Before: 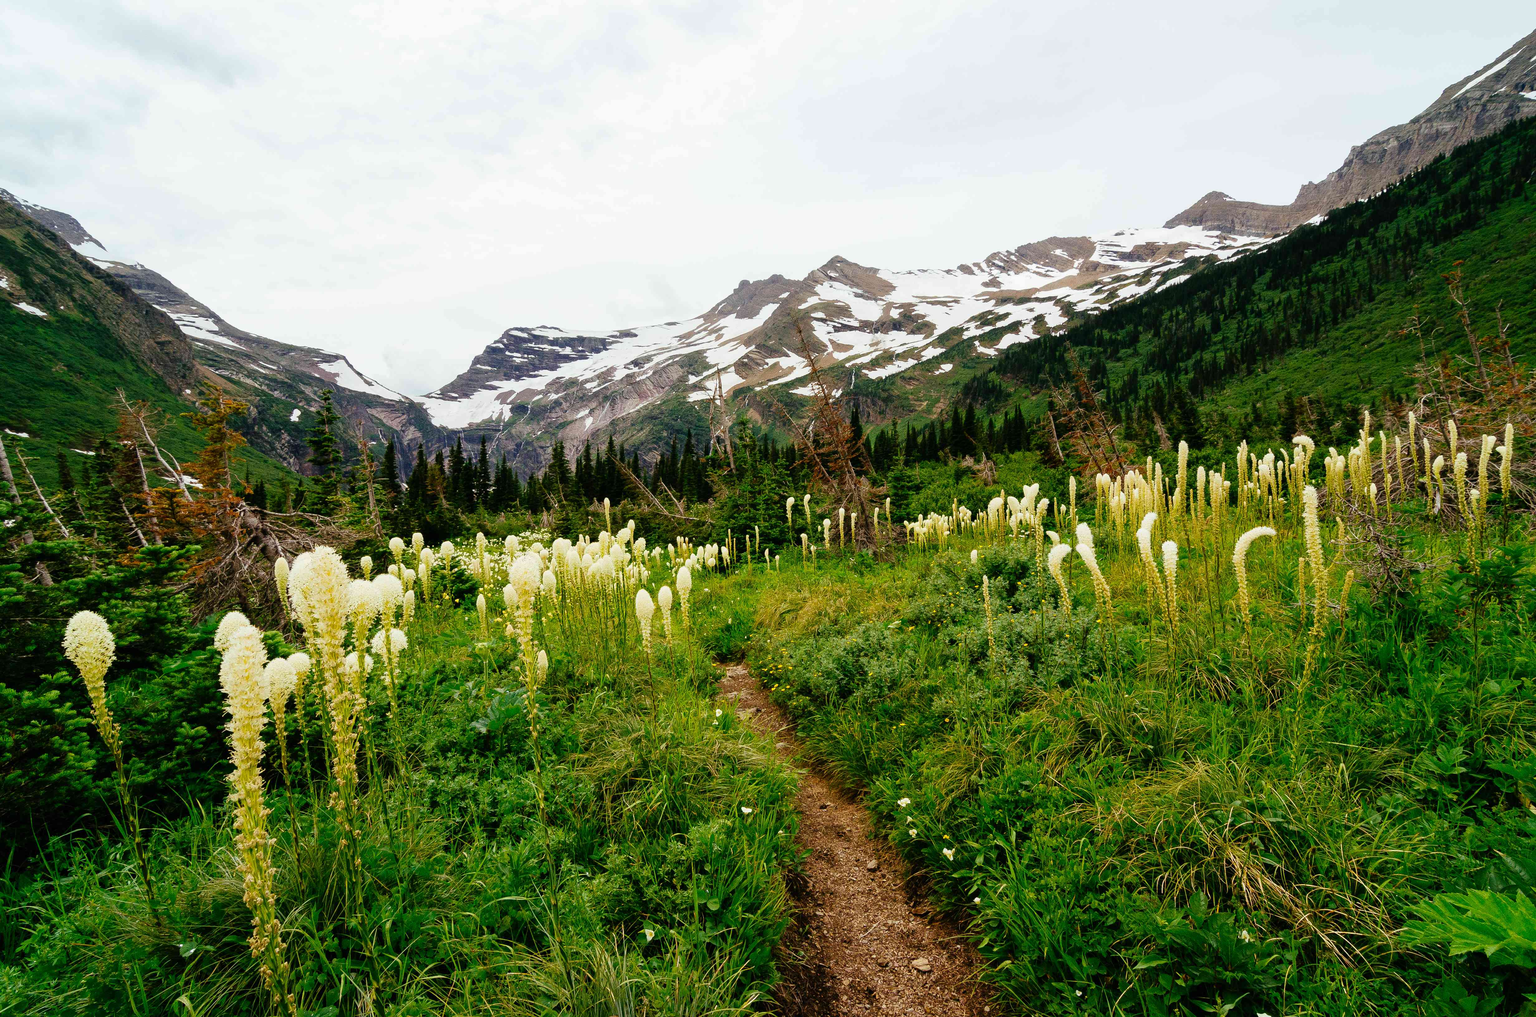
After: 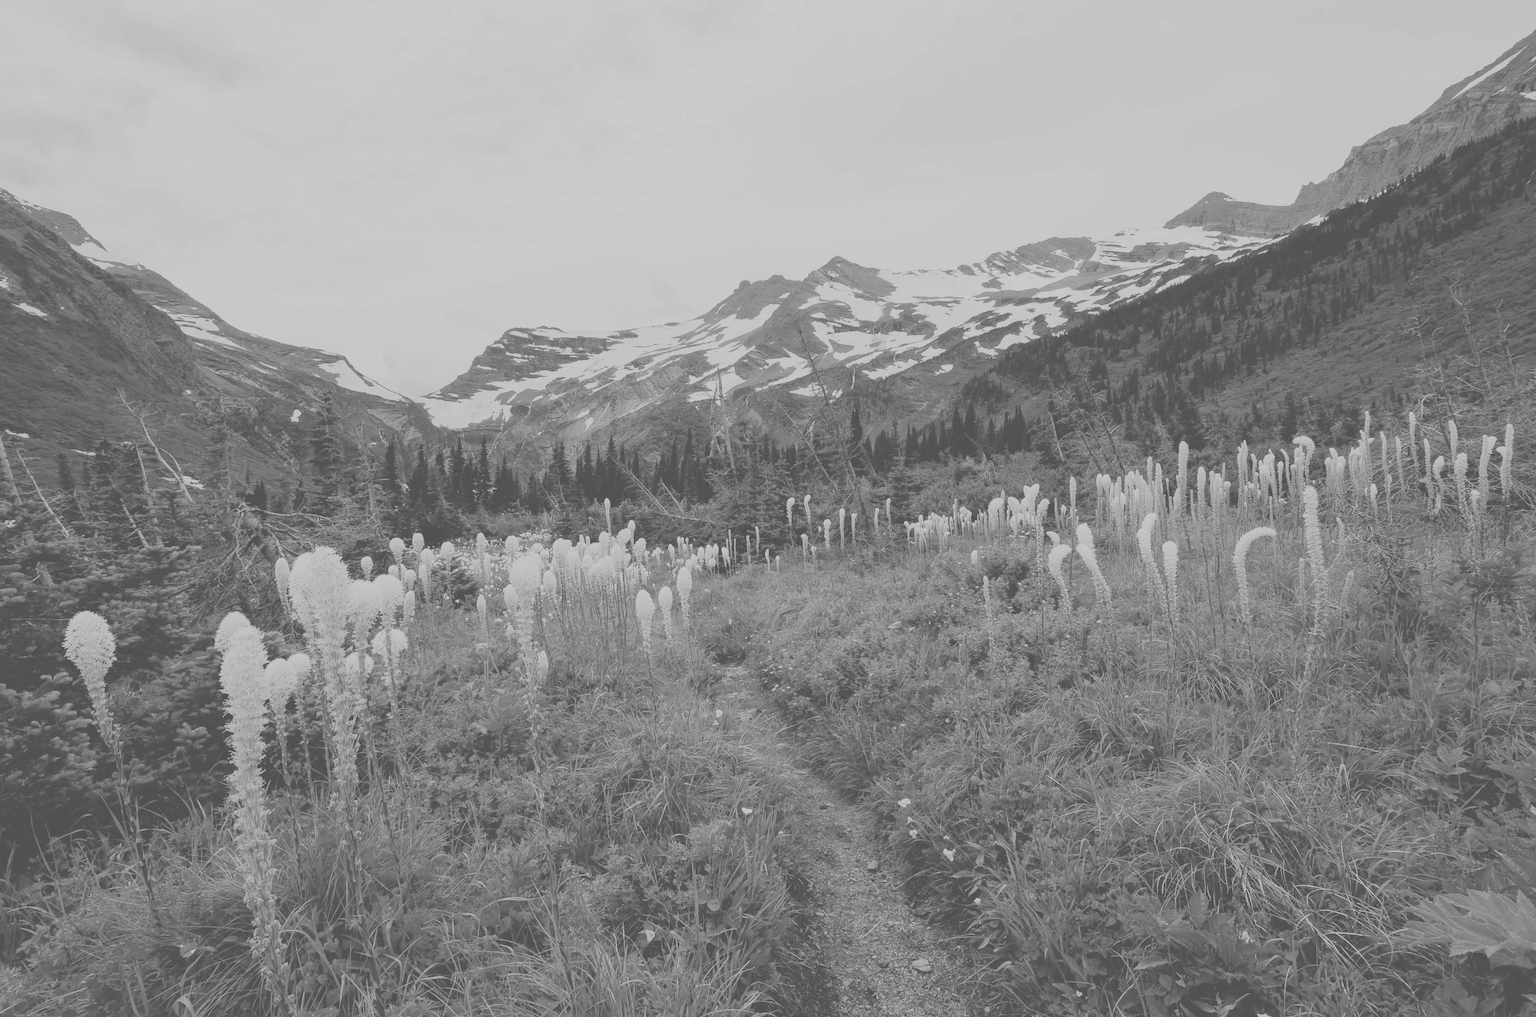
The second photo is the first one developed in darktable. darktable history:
monochrome: a -11.7, b 1.62, size 0.5, highlights 0.38
colorize: hue 147.6°, saturation 65%, lightness 21.64%
